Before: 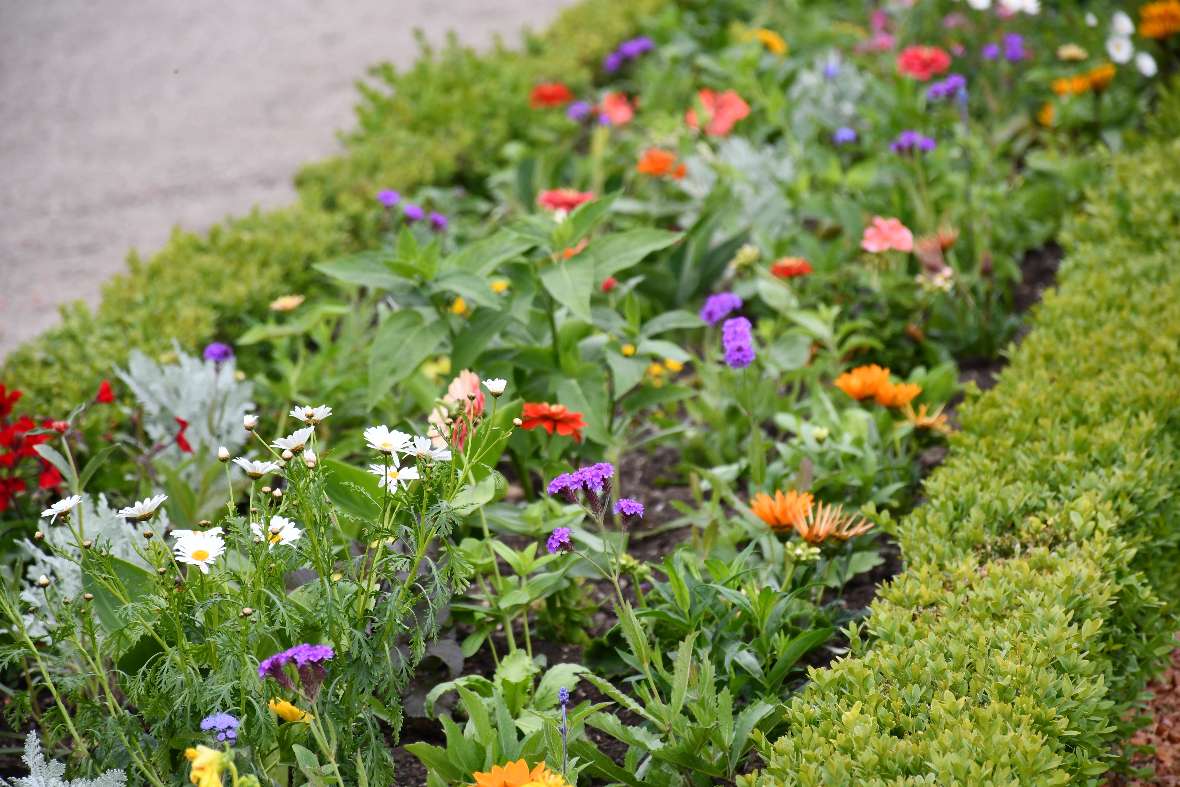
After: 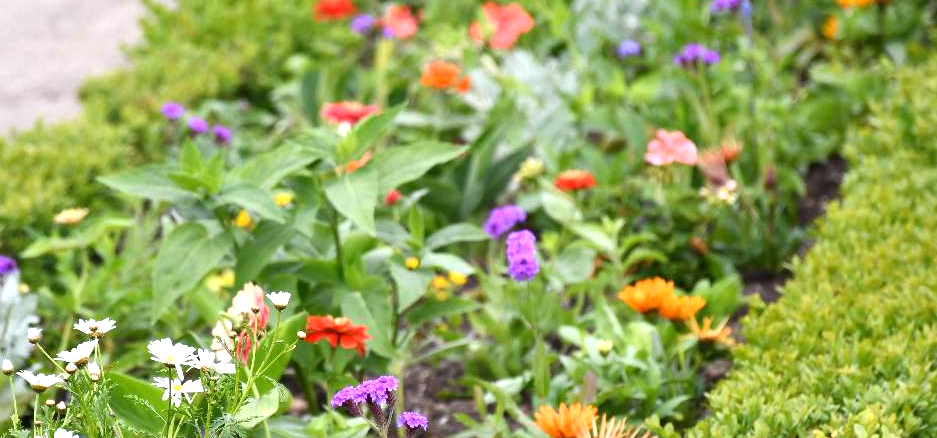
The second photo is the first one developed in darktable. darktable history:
crop: left 18.38%, top 11.092%, right 2.134%, bottom 33.217%
exposure: black level correction 0, exposure 0.6 EV, compensate exposure bias true, compensate highlight preservation false
